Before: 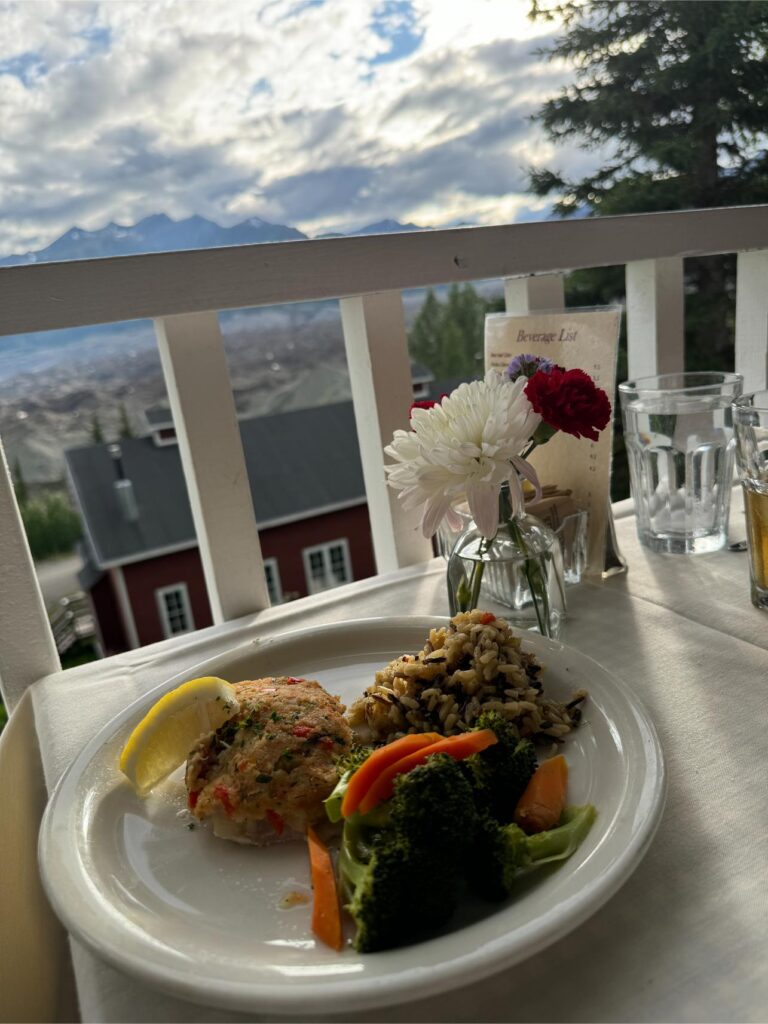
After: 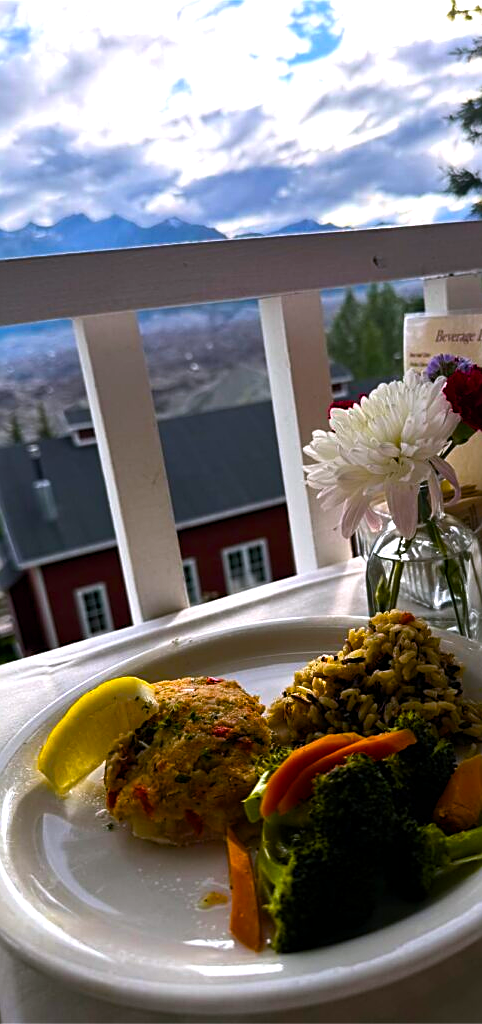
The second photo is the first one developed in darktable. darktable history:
white balance: red 1.004, blue 1.096
crop: left 10.644%, right 26.528%
sharpen: on, module defaults
color balance rgb: linear chroma grading › global chroma 9%, perceptual saturation grading › global saturation 36%, perceptual saturation grading › shadows 35%, perceptual brilliance grading › global brilliance 15%, perceptual brilliance grading › shadows -35%, global vibrance 15%
rotate and perspective: crop left 0, crop top 0
